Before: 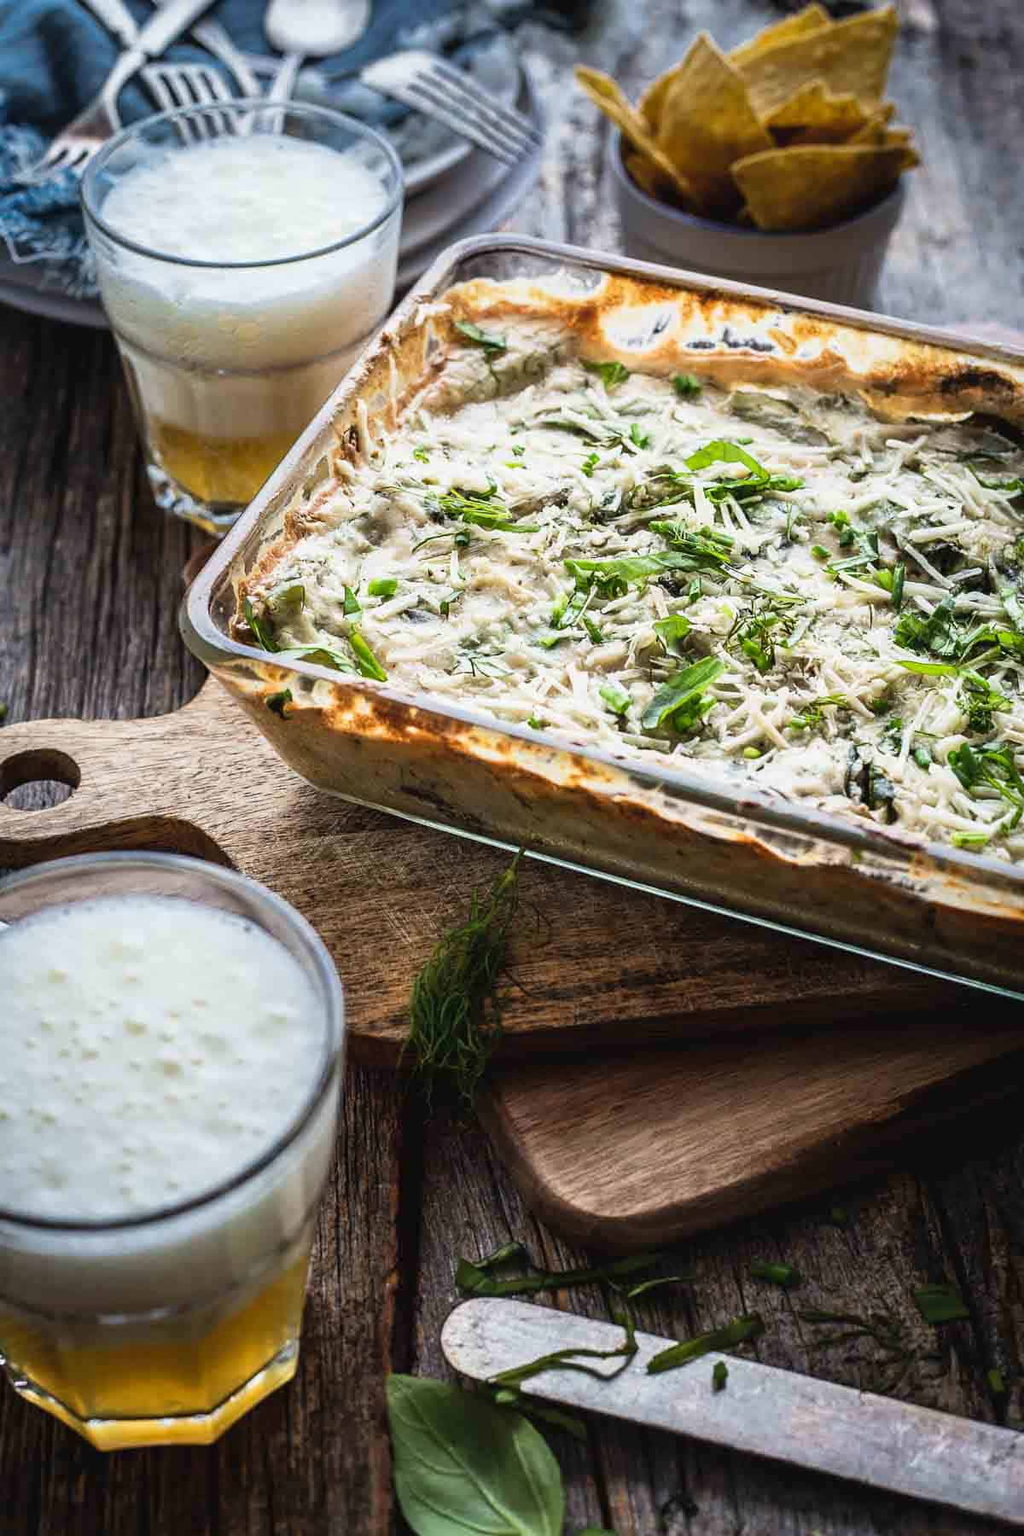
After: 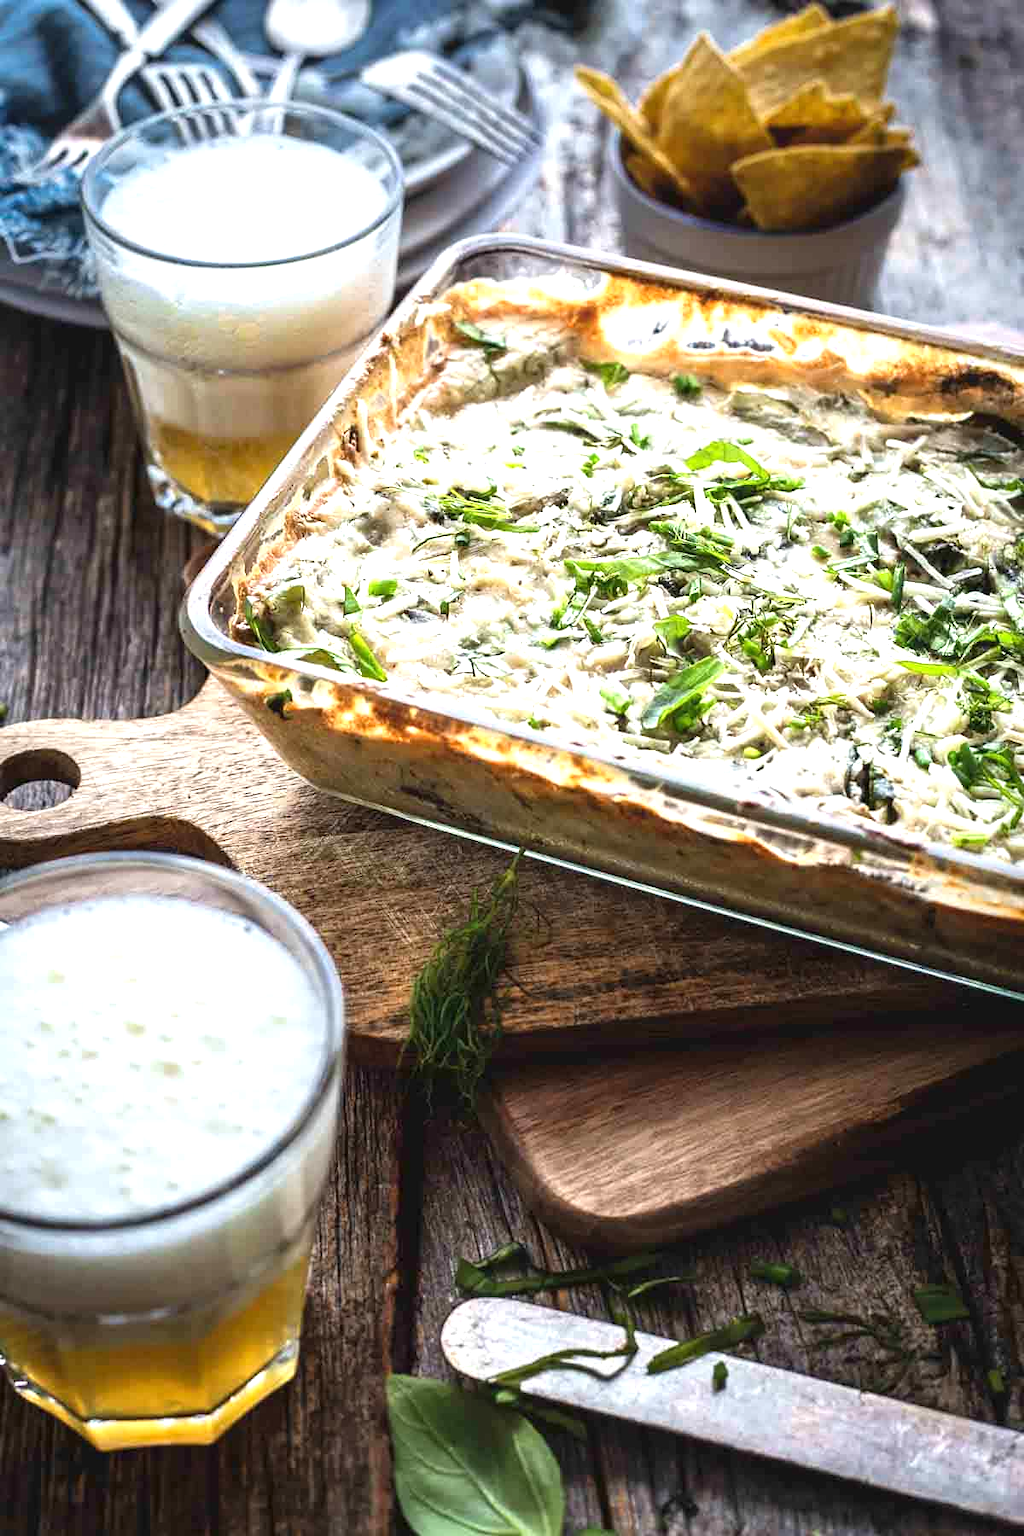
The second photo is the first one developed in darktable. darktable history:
exposure: black level correction 0, exposure 0.7 EV, compensate highlight preservation false
